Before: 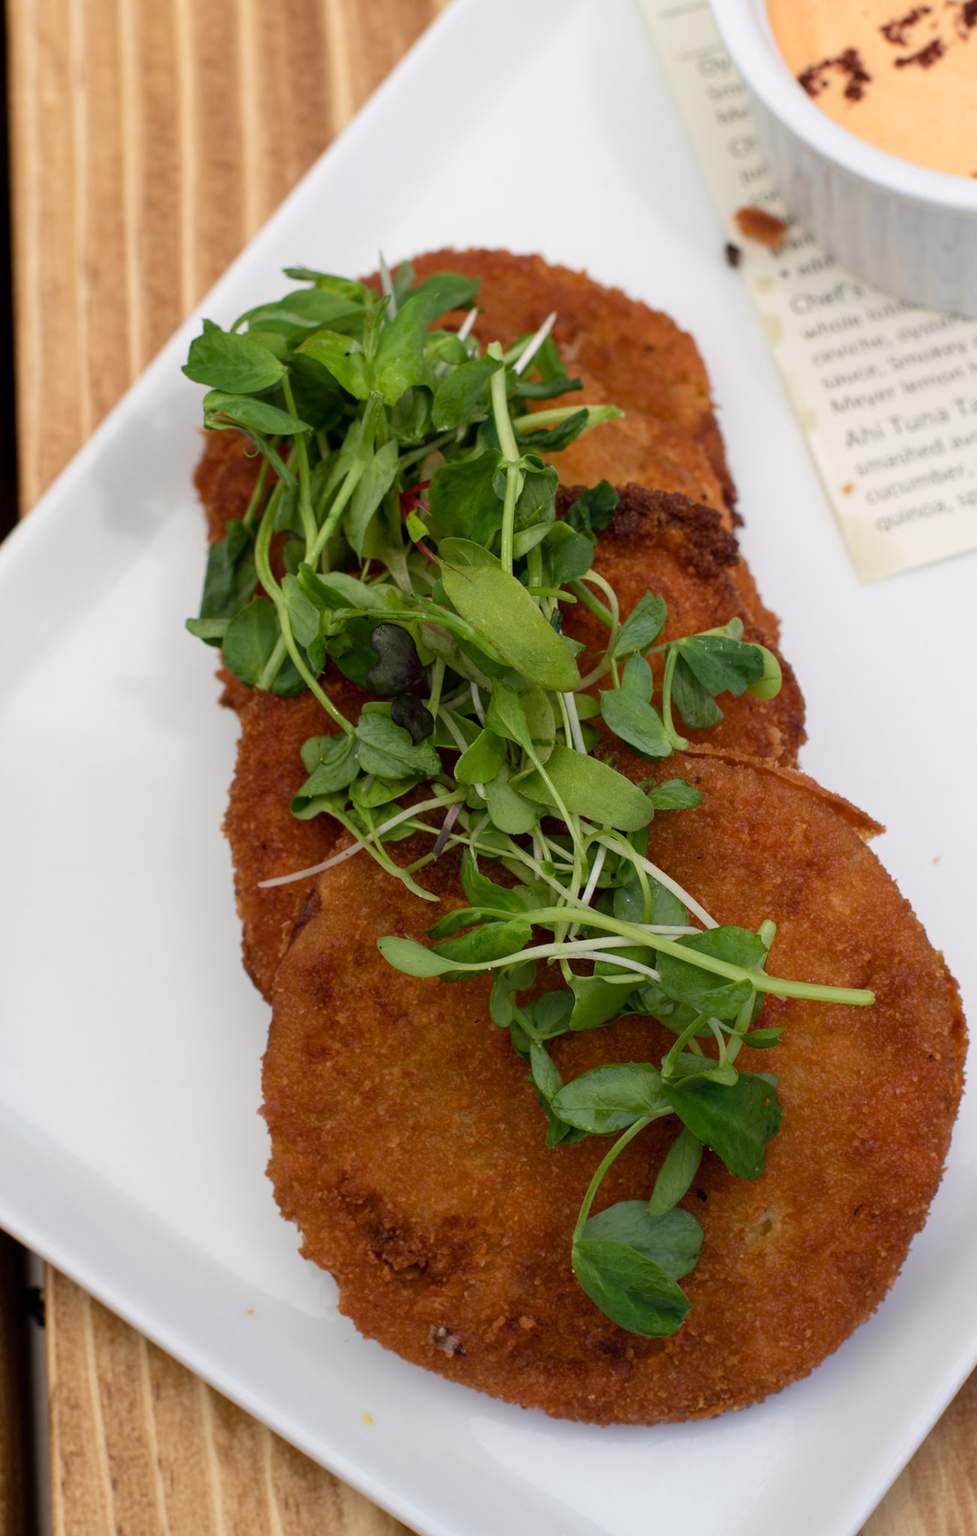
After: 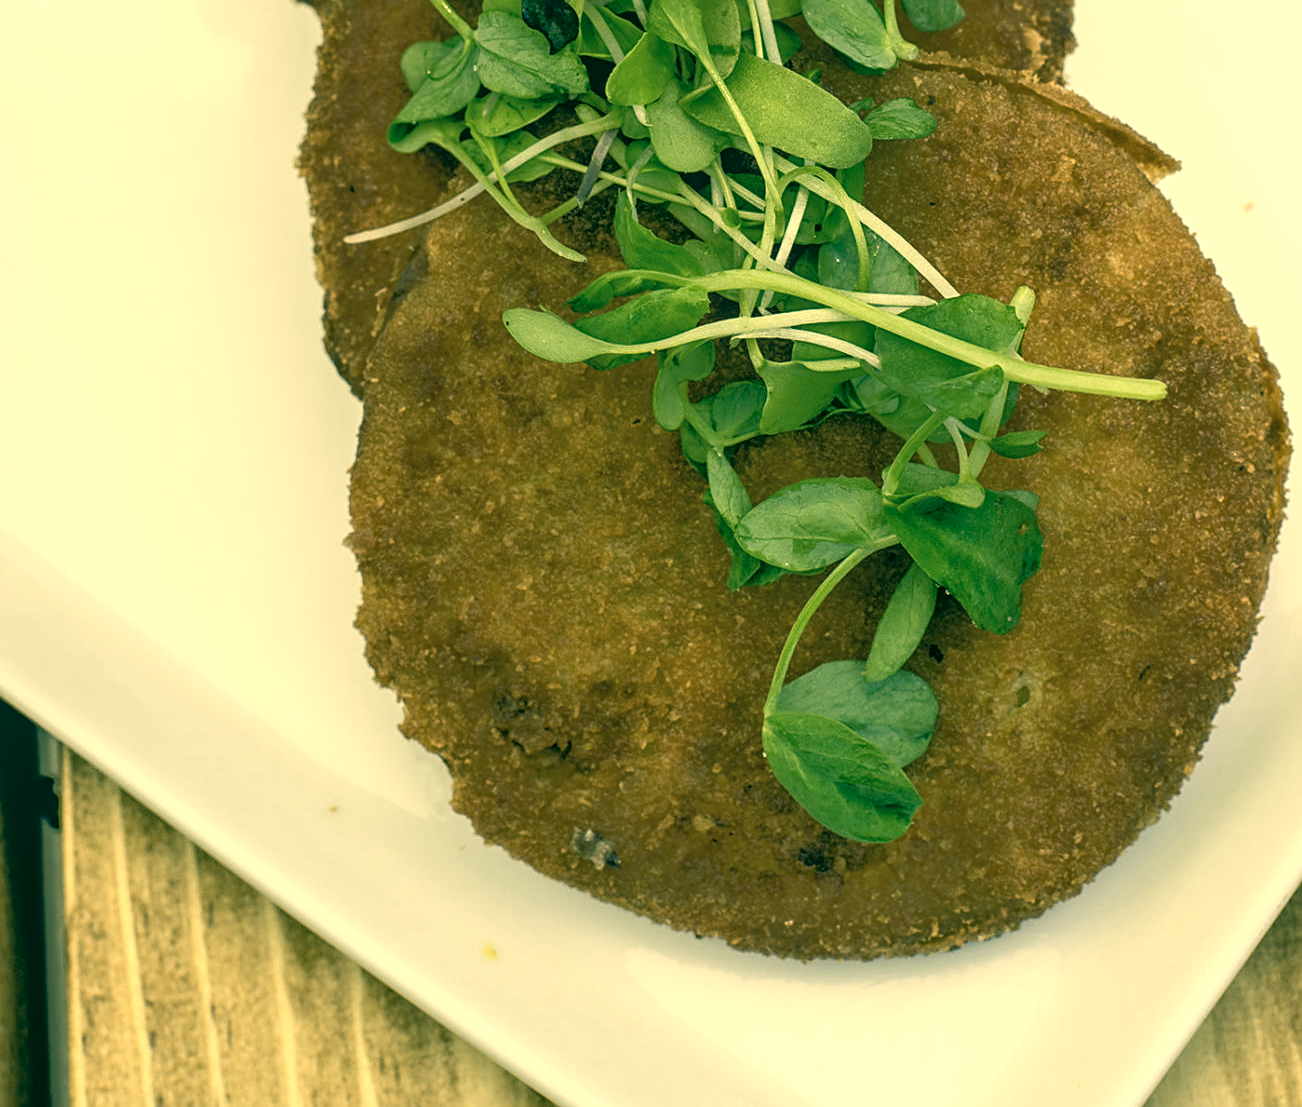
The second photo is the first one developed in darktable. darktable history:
color correction: highlights a* 2.1, highlights b* 34.29, shadows a* -36.72, shadows b* -5.82
crop and rotate: top 45.908%, right 0.026%
exposure: black level correction 0, exposure 0.499 EV, compensate highlight preservation false
contrast brightness saturation: contrast 0.102, saturation -0.356
local contrast: on, module defaults
tone equalizer: -8 EV -0.538 EV, -7 EV -0.326 EV, -6 EV -0.087 EV, -5 EV 0.381 EV, -4 EV 0.946 EV, -3 EV 0.786 EV, -2 EV -0.007 EV, -1 EV 0.134 EV, +0 EV -0.012 EV
sharpen: on, module defaults
